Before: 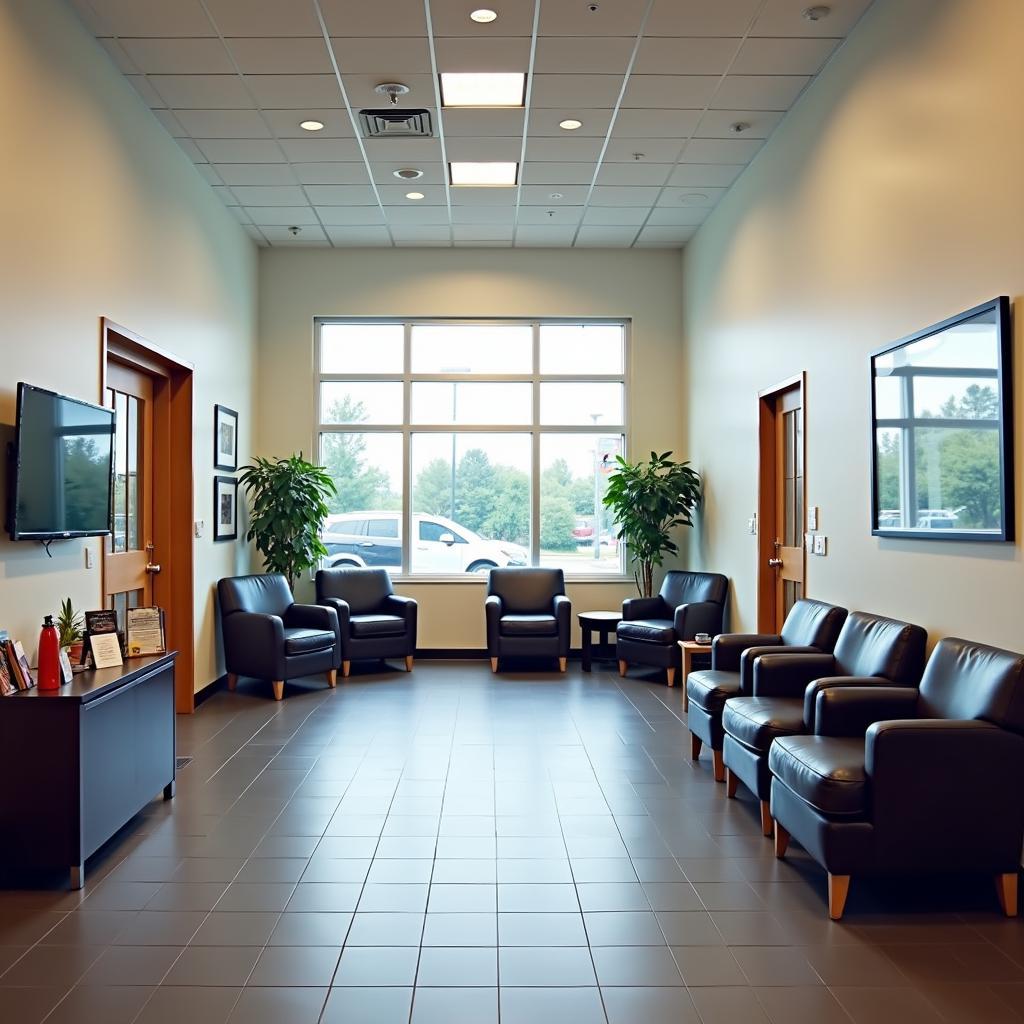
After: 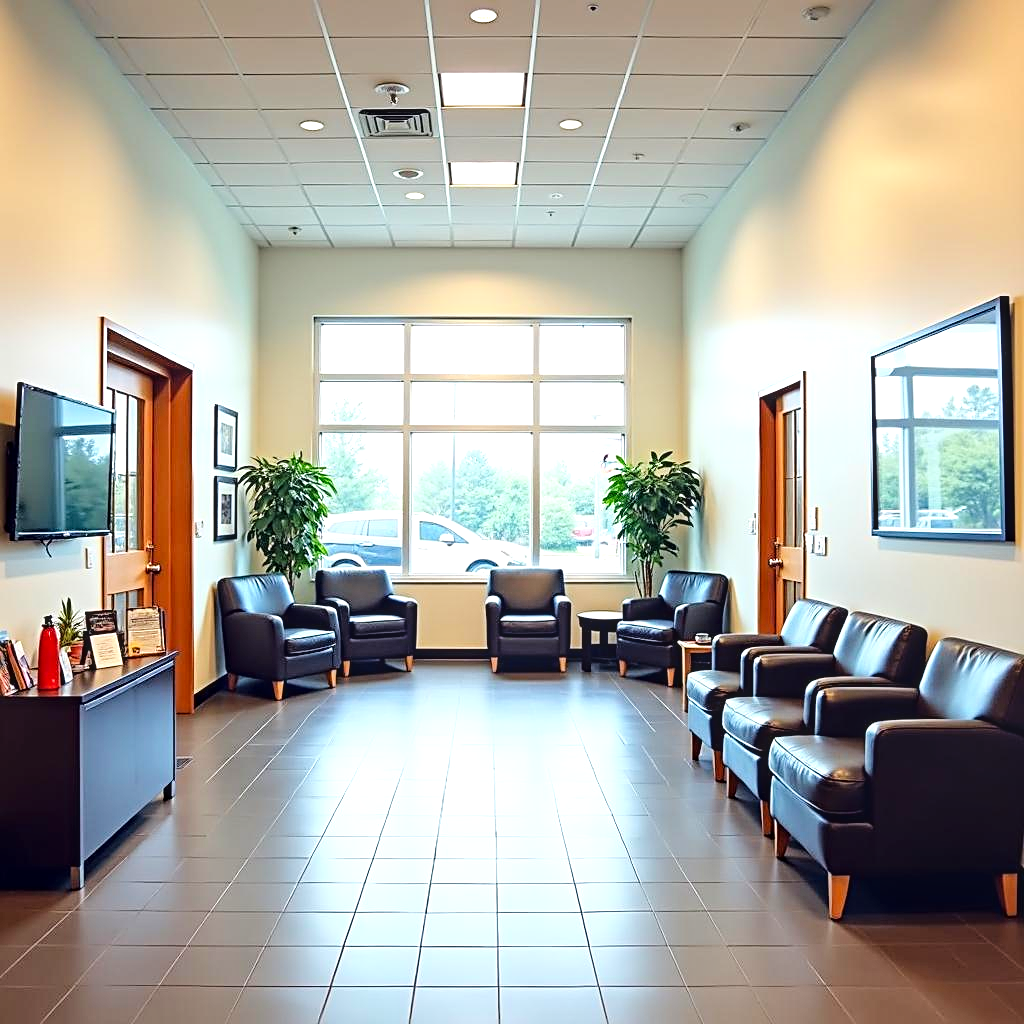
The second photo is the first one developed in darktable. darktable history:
sharpen: on, module defaults
tone curve: curves: ch0 [(0, 0) (0.051, 0.047) (0.102, 0.099) (0.228, 0.275) (0.432, 0.535) (0.695, 0.778) (0.908, 0.946) (1, 1)]; ch1 [(0, 0) (0.339, 0.298) (0.402, 0.363) (0.453, 0.413) (0.485, 0.469) (0.494, 0.493) (0.504, 0.501) (0.525, 0.534) (0.563, 0.595) (0.597, 0.638) (1, 1)]; ch2 [(0, 0) (0.48, 0.48) (0.504, 0.5) (0.539, 0.554) (0.59, 0.63) (0.642, 0.684) (0.824, 0.815) (1, 1)], color space Lab, linked channels, preserve colors none
exposure: black level correction 0.001, exposure 0.5 EV, compensate highlight preservation false
local contrast: on, module defaults
